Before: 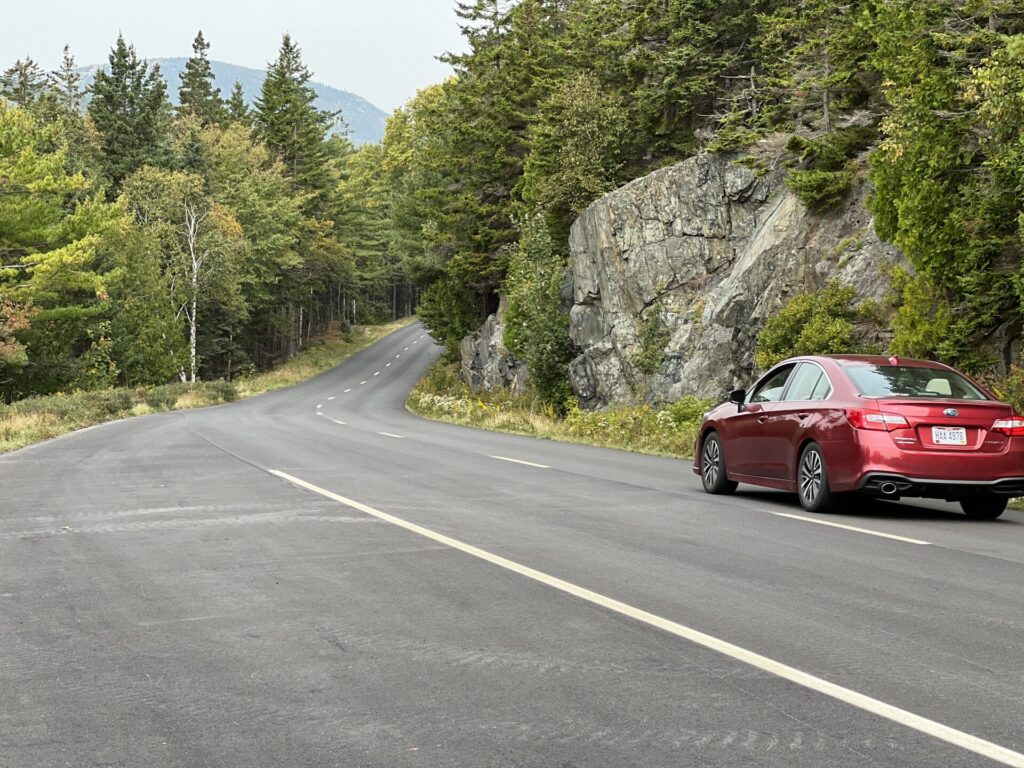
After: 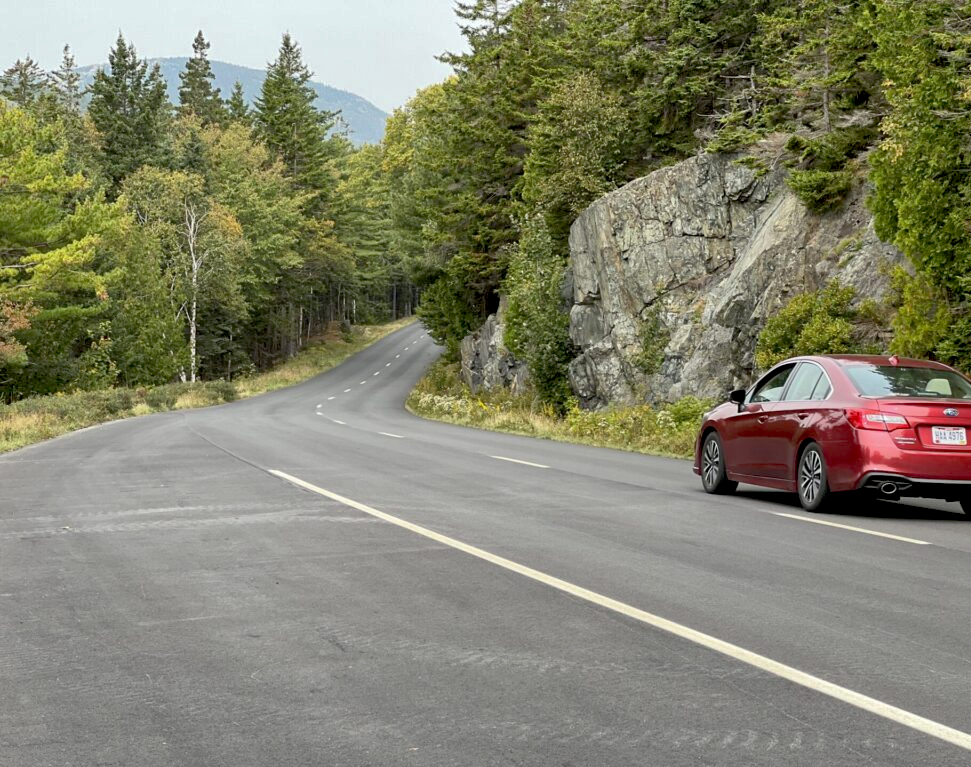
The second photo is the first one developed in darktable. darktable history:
exposure: black level correction 0.009, exposure 0.014 EV, compensate highlight preservation false
shadows and highlights: on, module defaults
crop and rotate: right 5.167%
